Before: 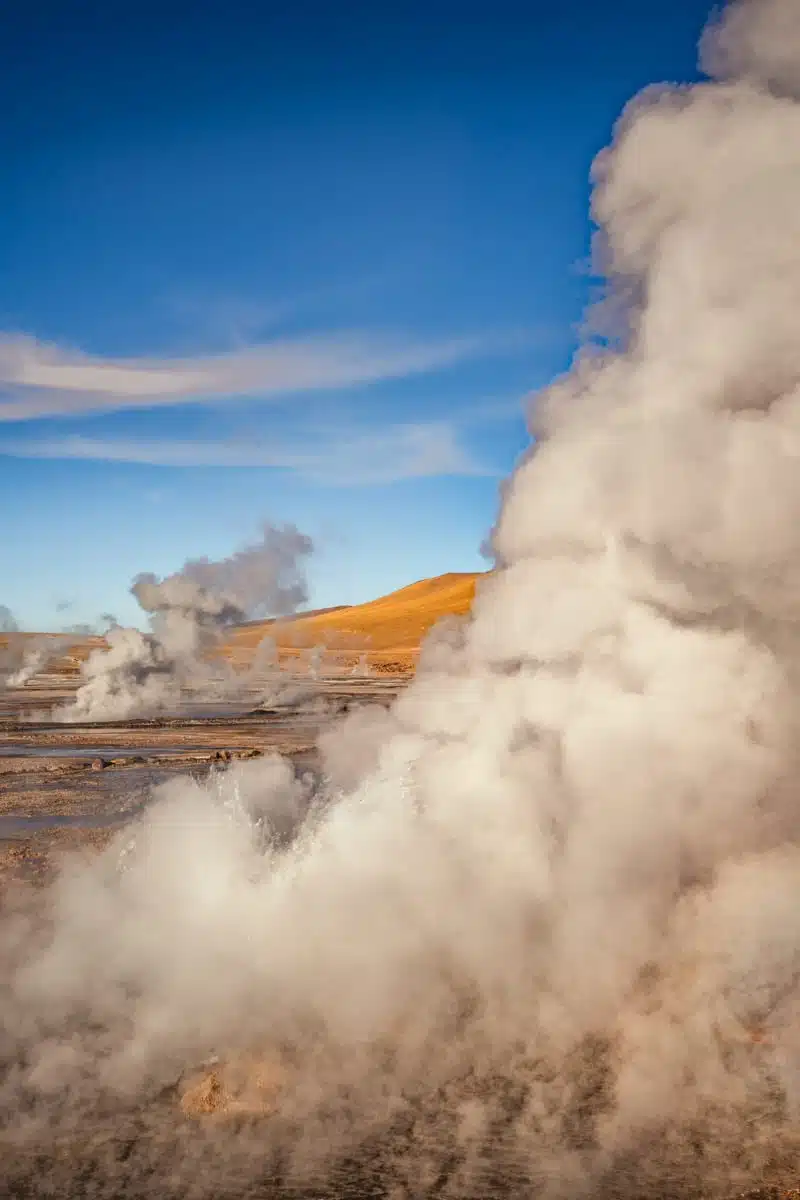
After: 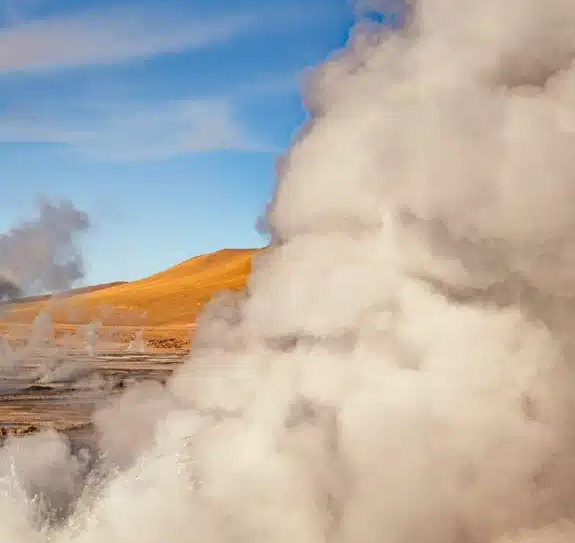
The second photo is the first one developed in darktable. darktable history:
crop and rotate: left 28.092%, top 27.026%, bottom 27.643%
